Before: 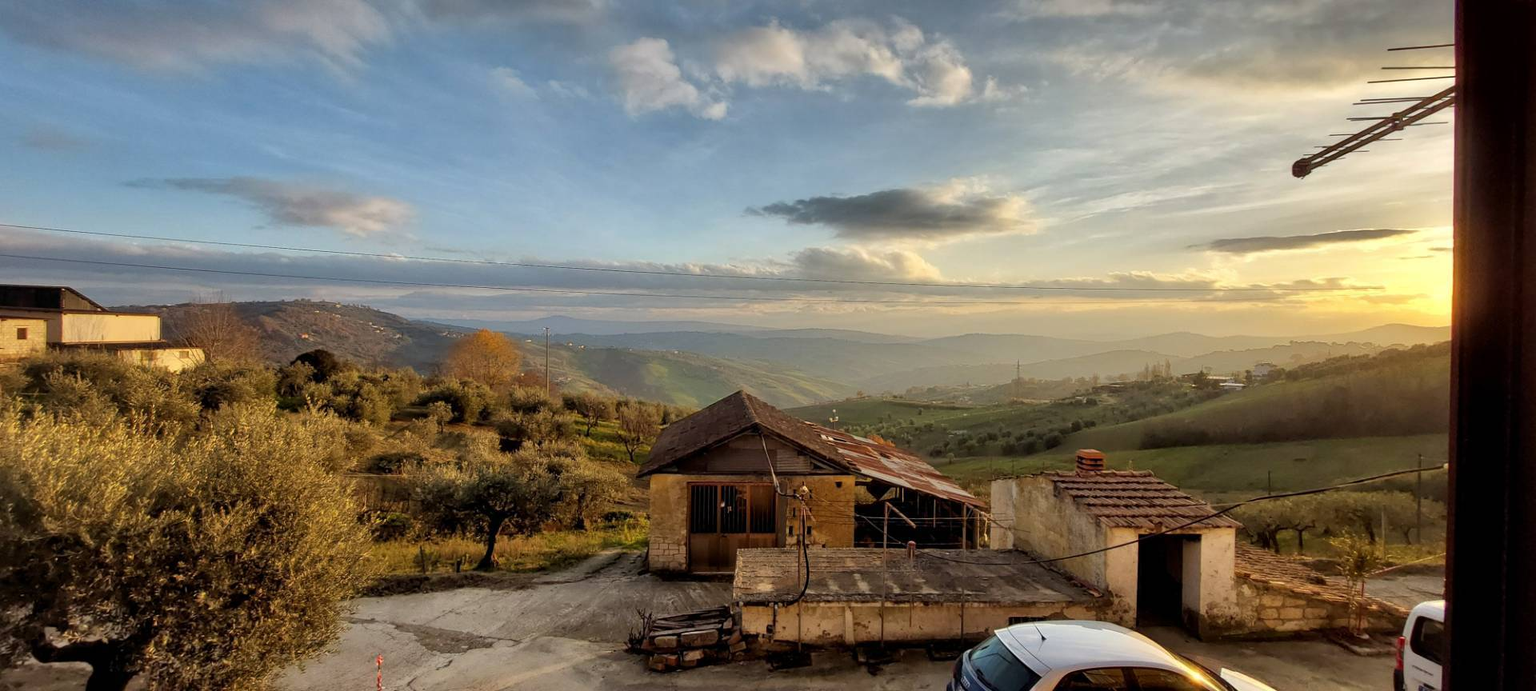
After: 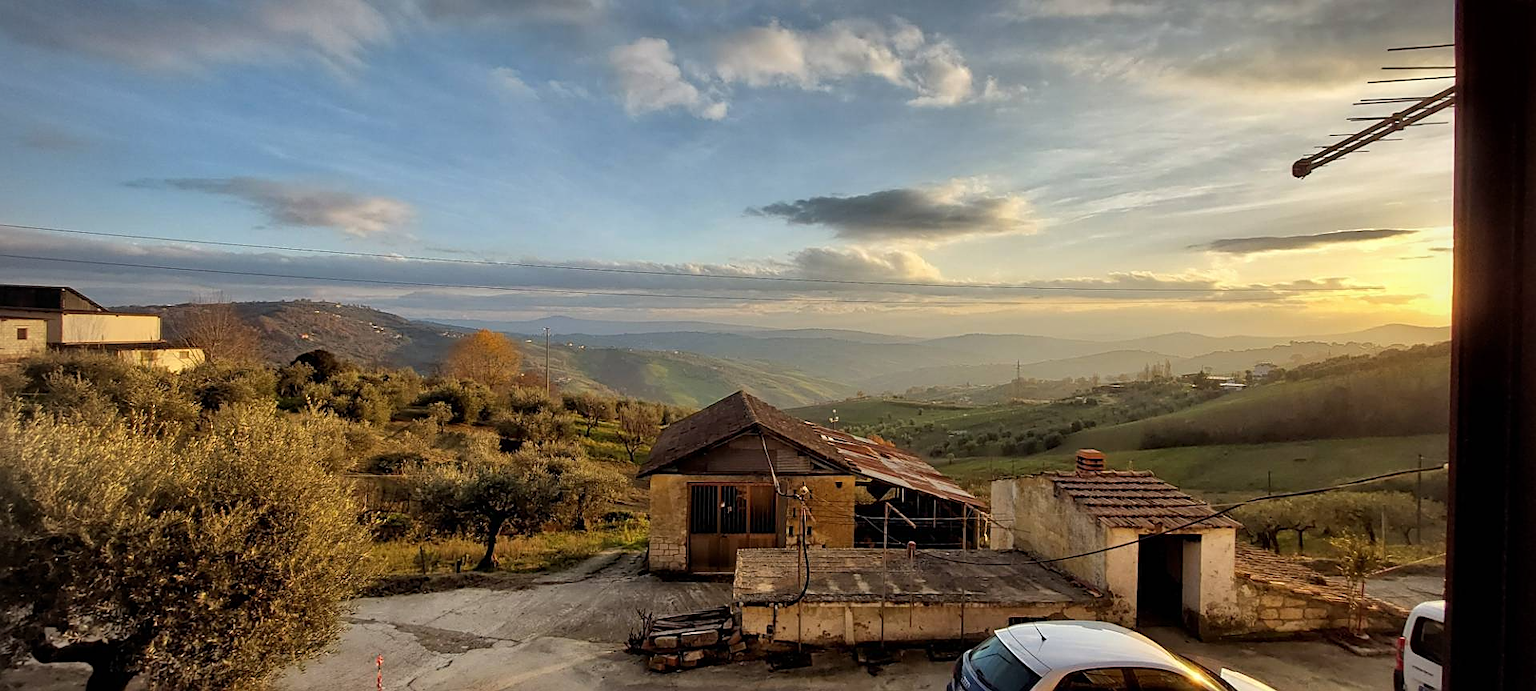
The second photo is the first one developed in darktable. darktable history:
vignetting: fall-off radius 60.42%
sharpen: on, module defaults
